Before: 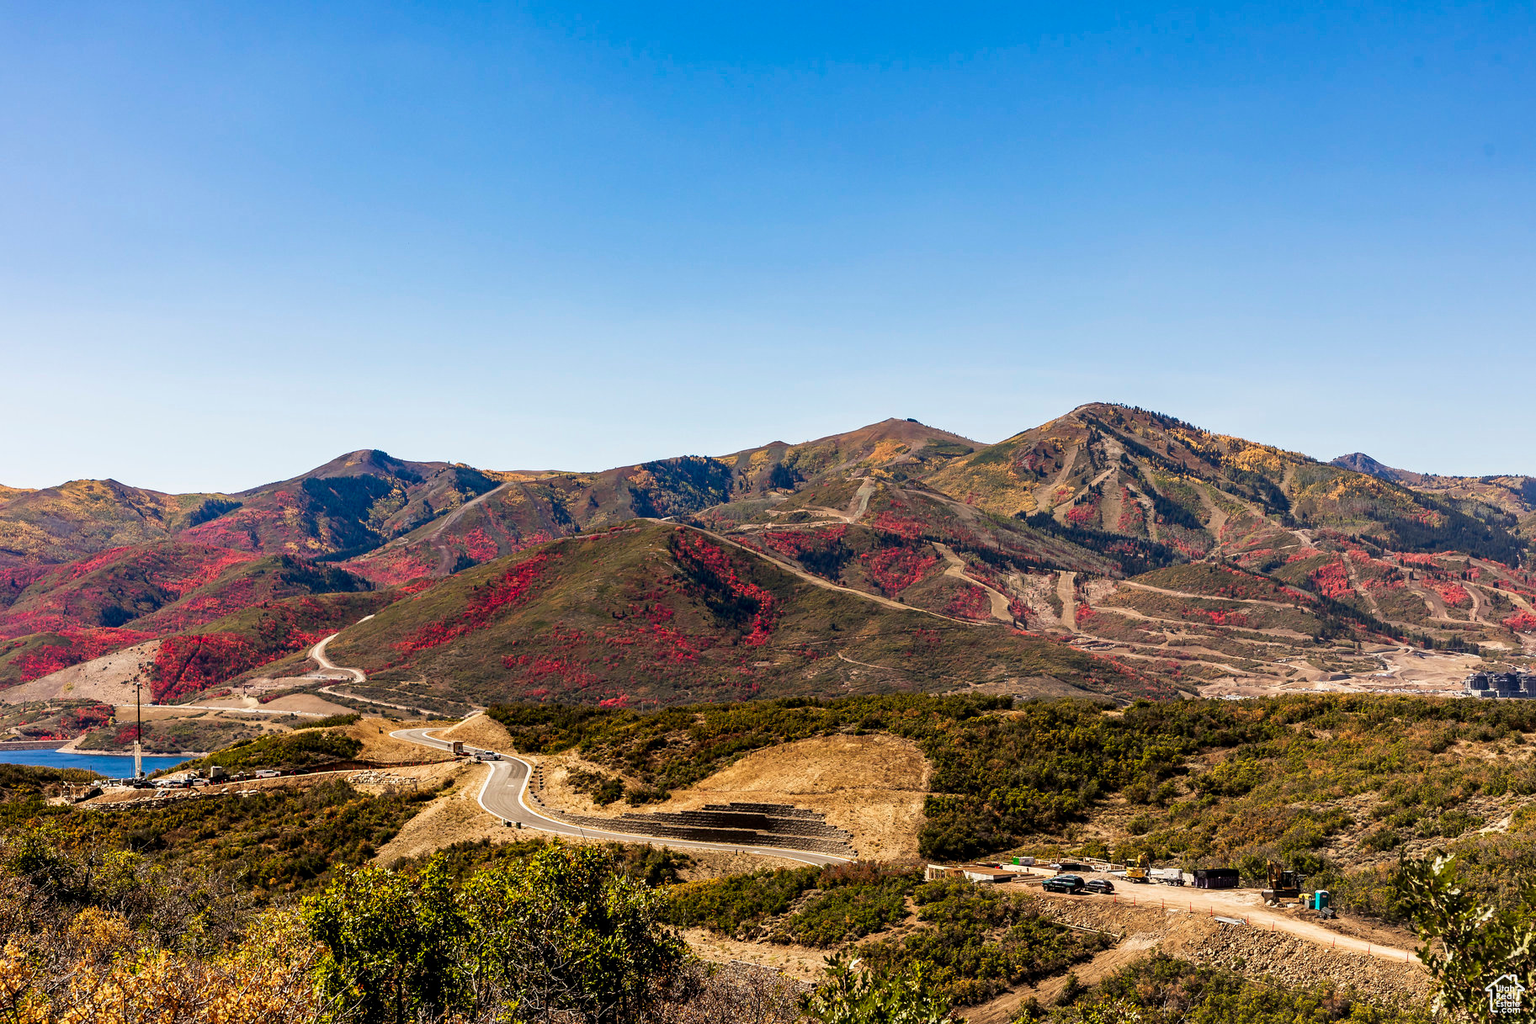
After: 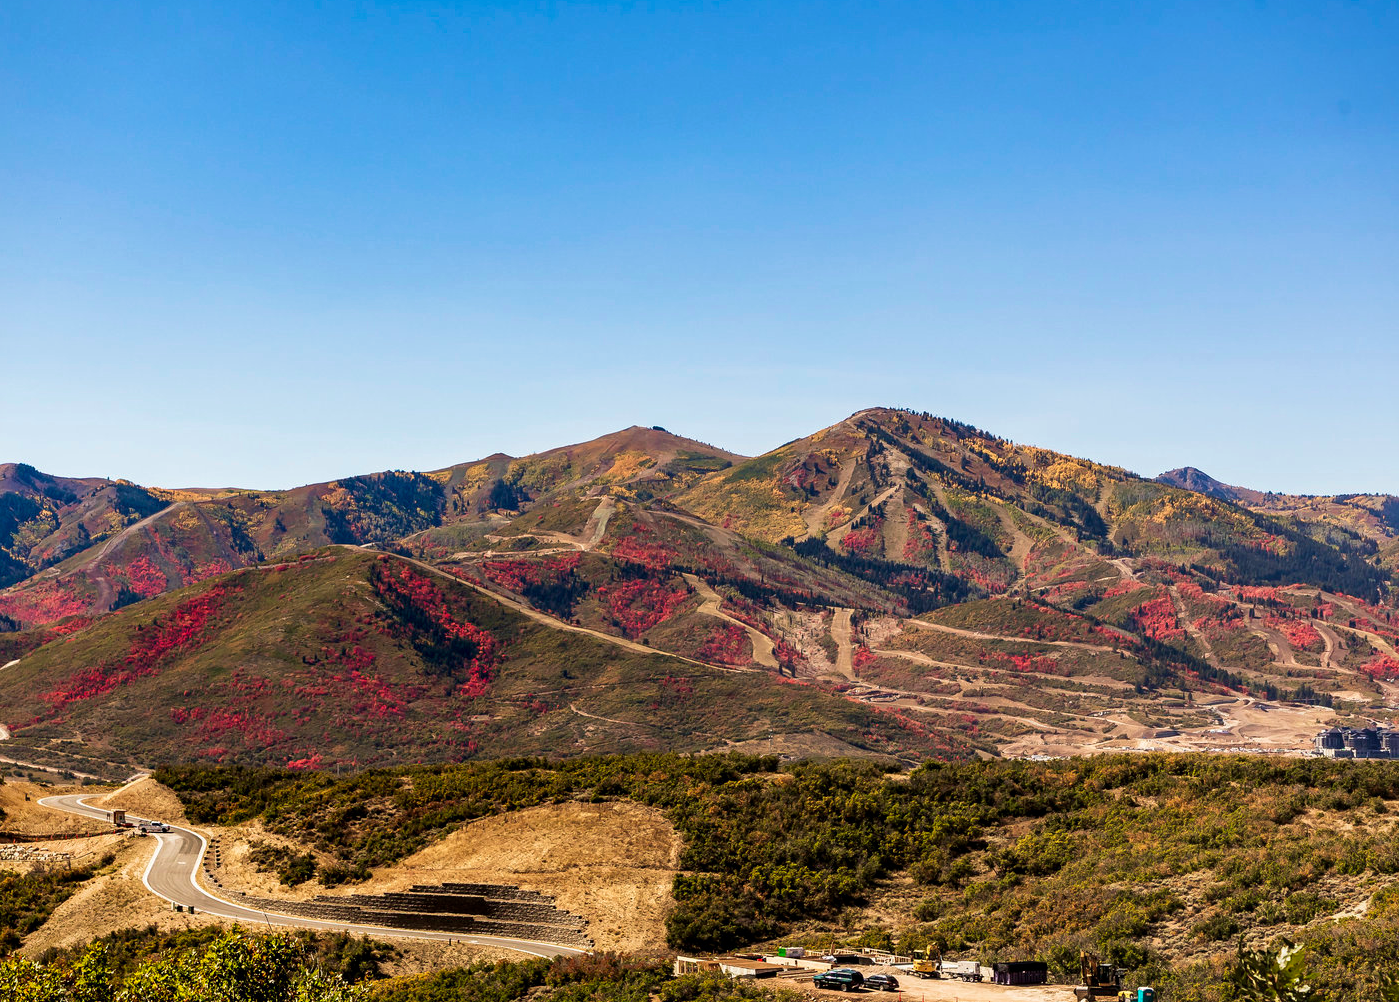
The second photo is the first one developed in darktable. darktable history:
vignetting: fall-off start 99.47%, brightness -0.232, saturation 0.134
velvia: on, module defaults
crop: left 23.3%, top 5.904%, bottom 11.701%
